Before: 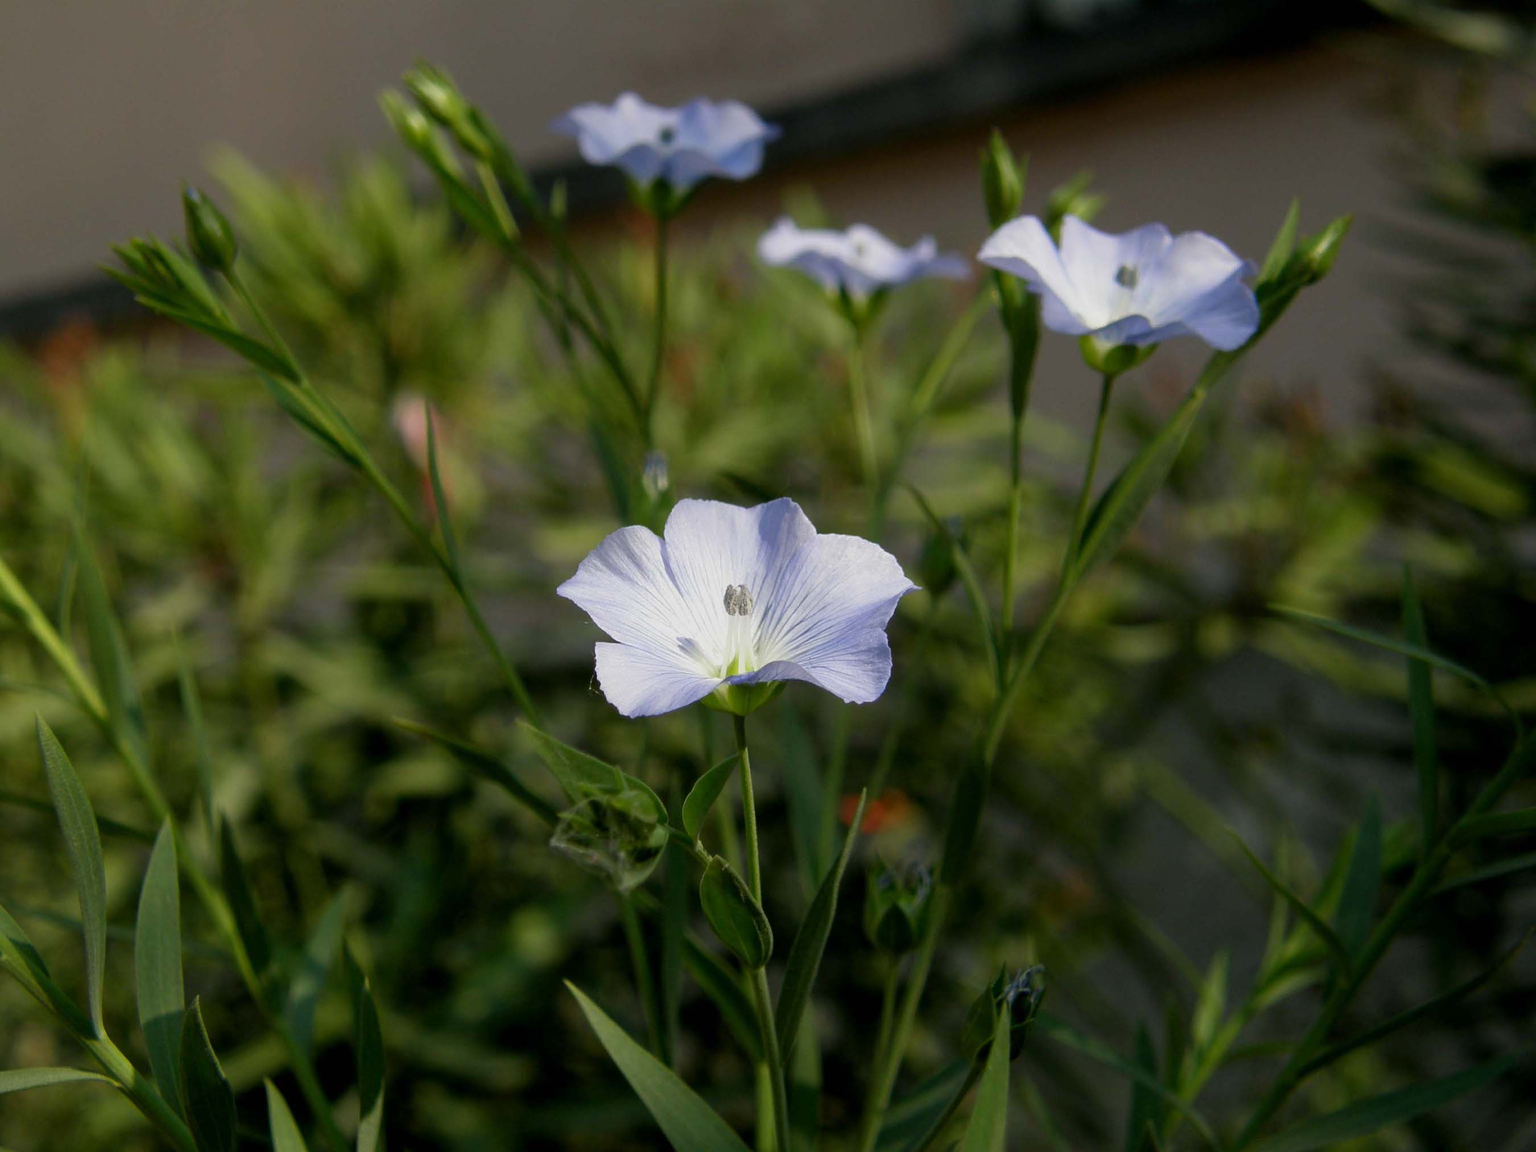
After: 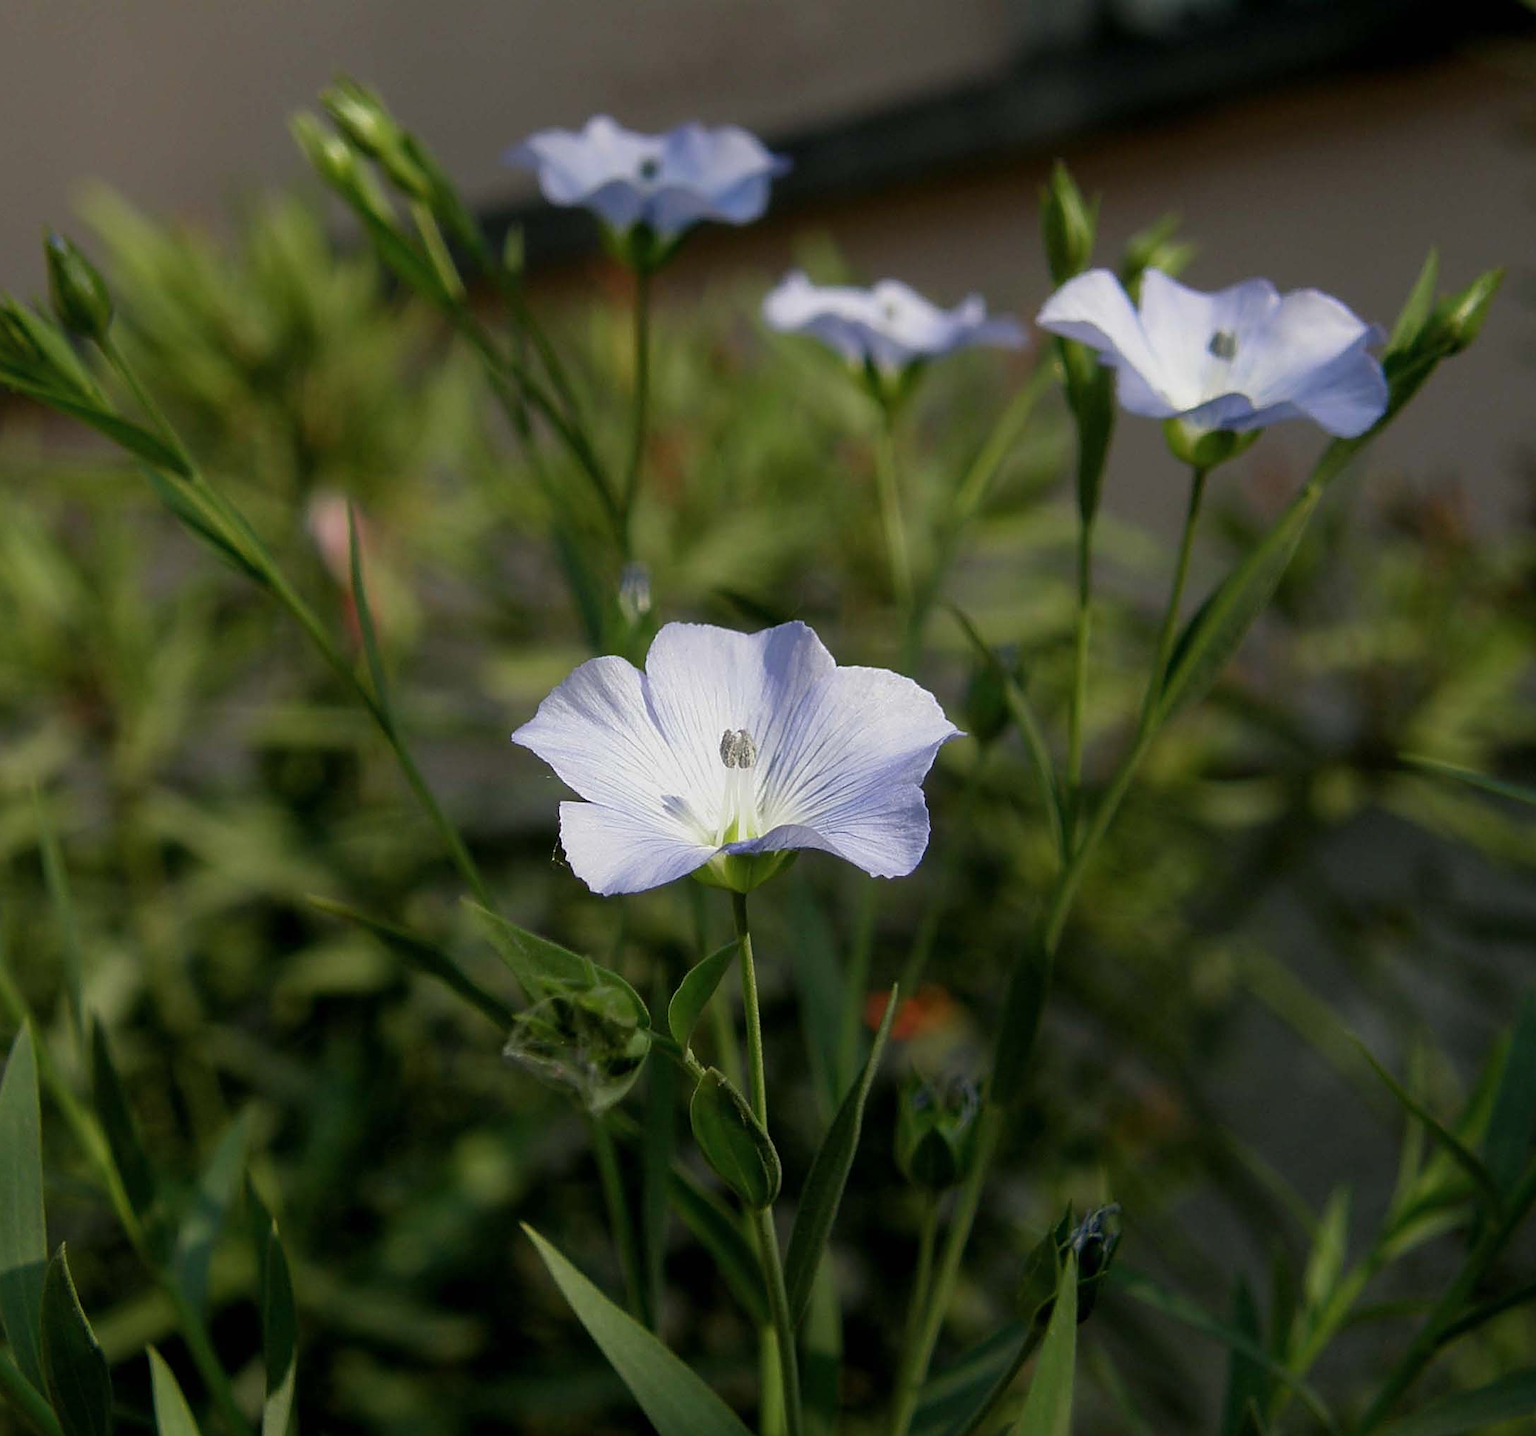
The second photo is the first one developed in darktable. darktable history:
crop and rotate: left 9.568%, right 10.269%
contrast brightness saturation: saturation -0.065
sharpen: on, module defaults
